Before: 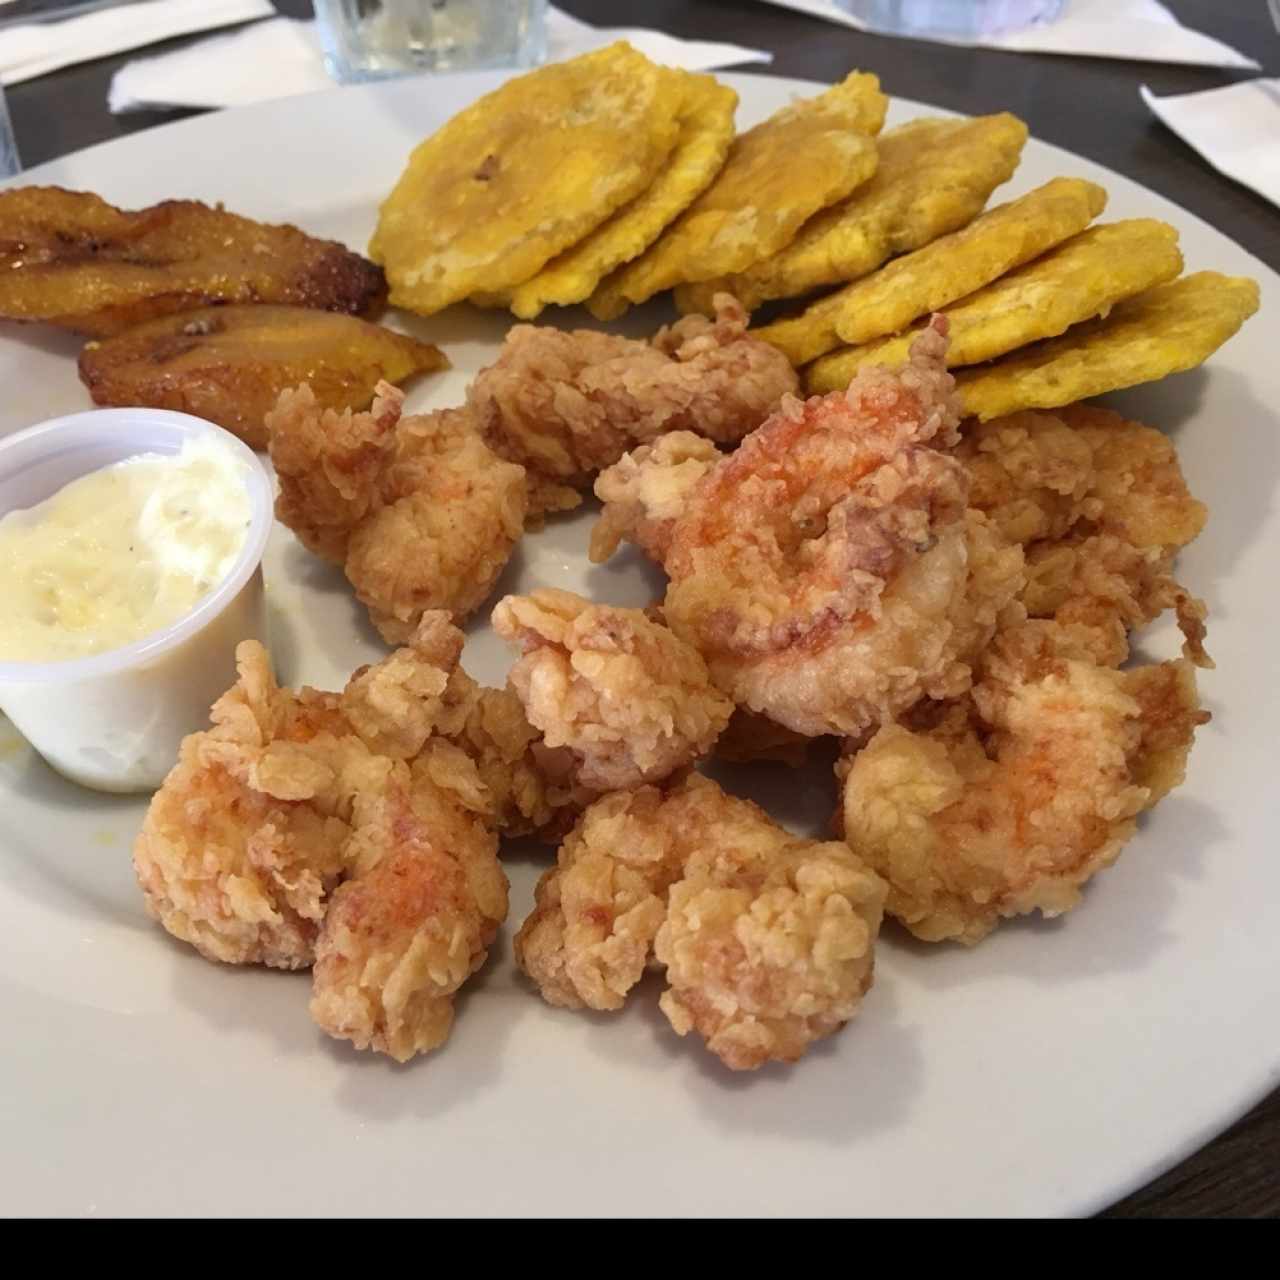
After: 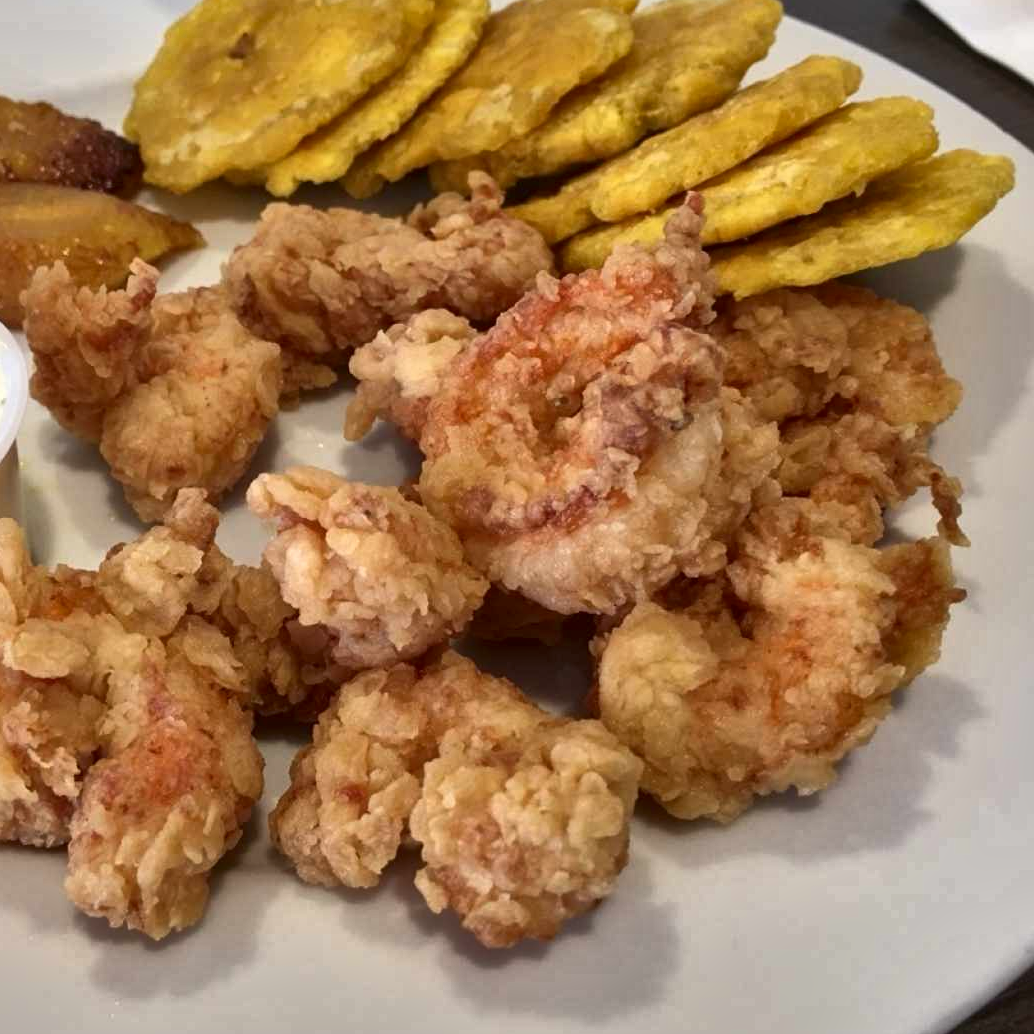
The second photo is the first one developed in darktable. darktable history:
local contrast: mode bilateral grid, contrast 20, coarseness 50, detail 150%, midtone range 0.2
crop: left 19.159%, top 9.58%, bottom 9.58%
shadows and highlights: radius 108.52, shadows 23.73, highlights -59.32, low approximation 0.01, soften with gaussian
